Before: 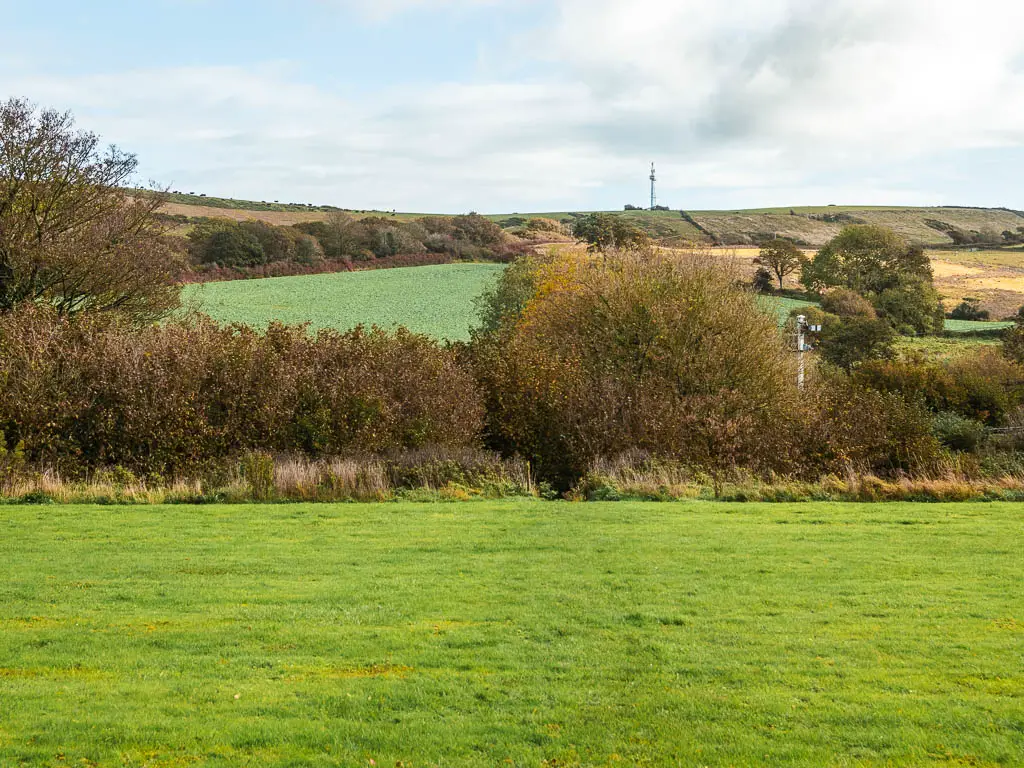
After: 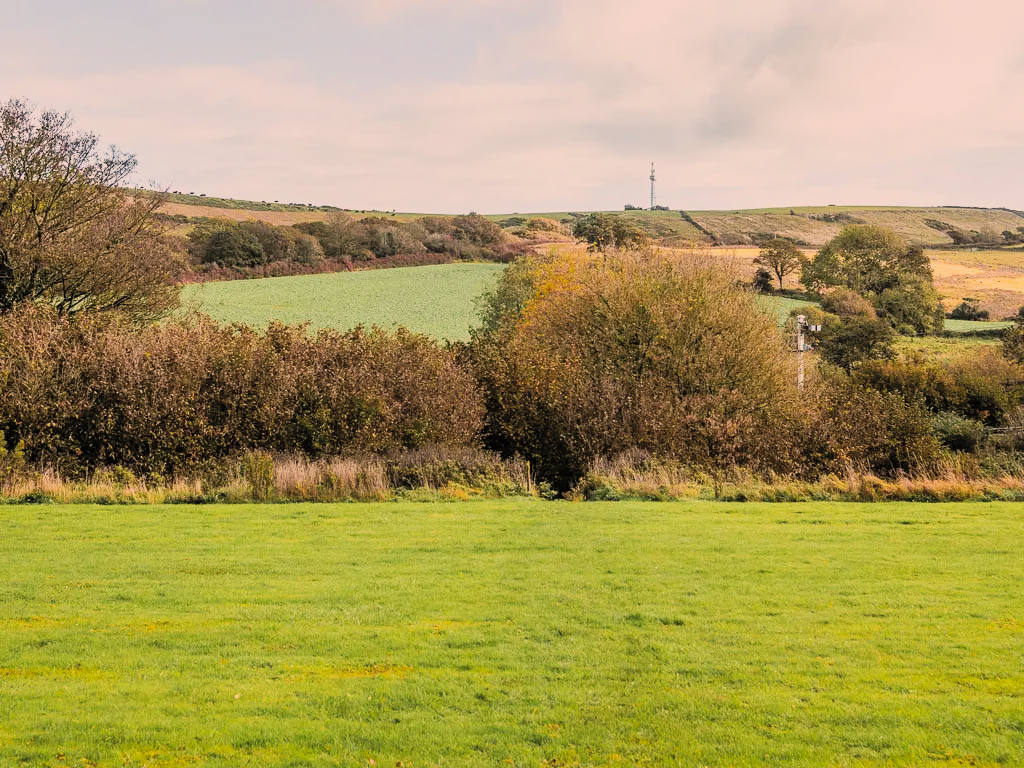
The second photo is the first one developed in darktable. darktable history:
contrast brightness saturation: brightness 0.144
color correction: highlights a* 11.42, highlights b* 11.87
shadows and highlights: shadows 37.16, highlights -27.94, soften with gaussian
filmic rgb: black relative exposure -7.65 EV, white relative exposure 4.56 EV, hardness 3.61, contrast 1.107
